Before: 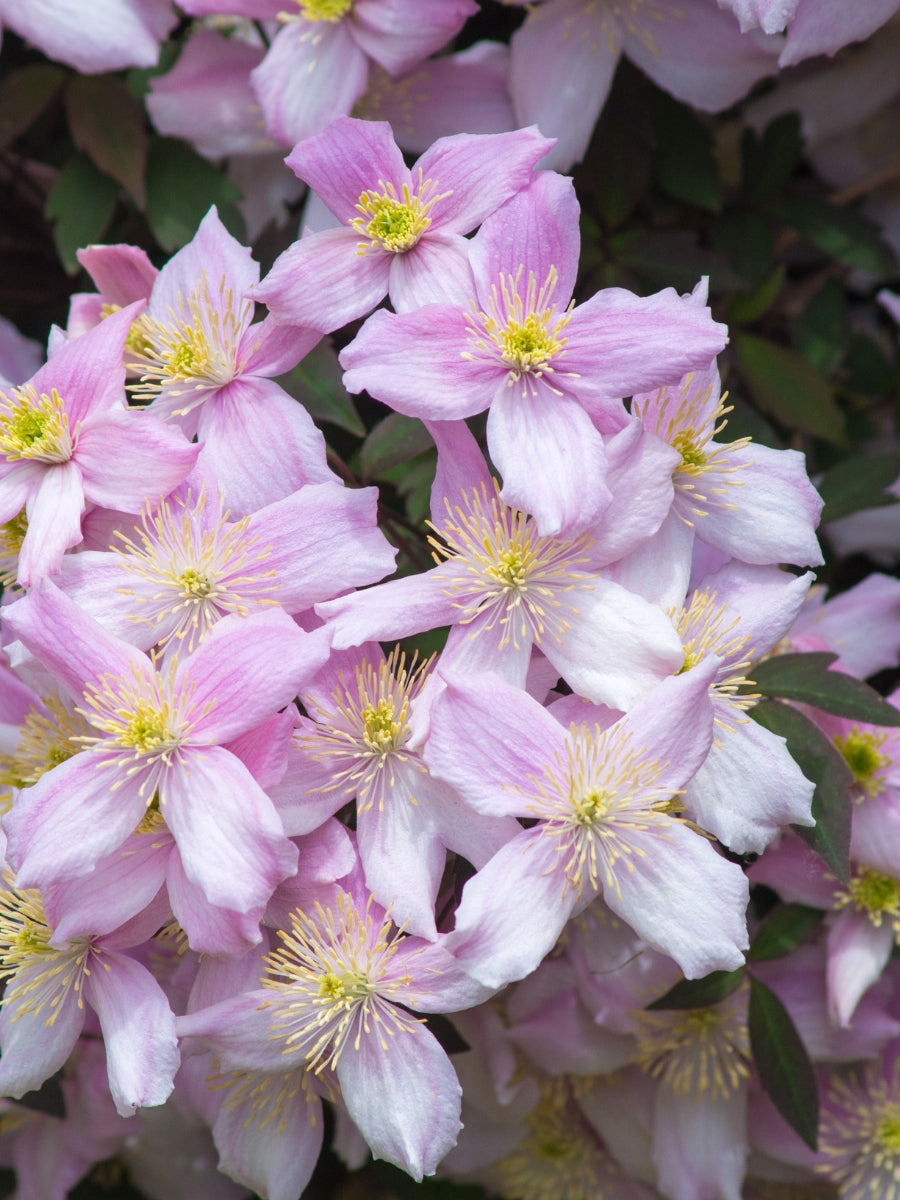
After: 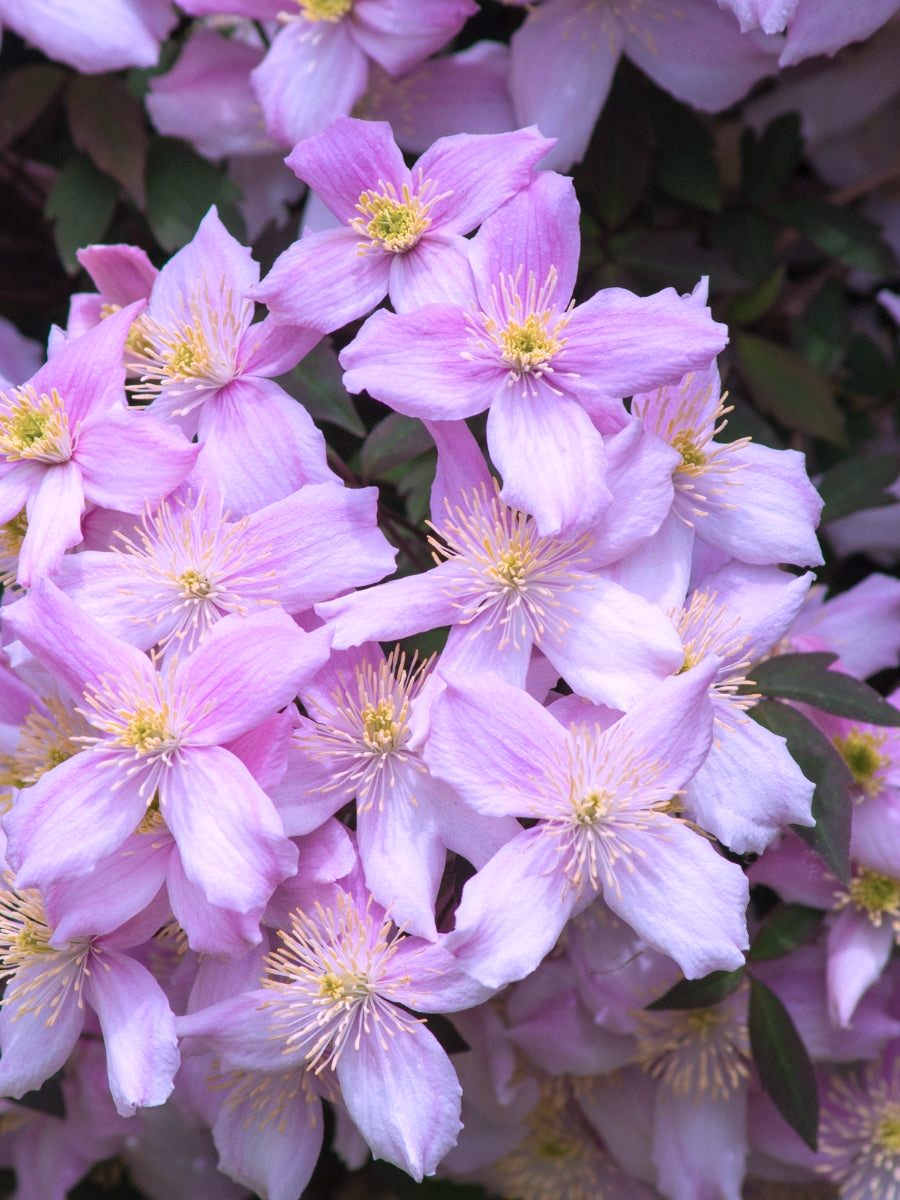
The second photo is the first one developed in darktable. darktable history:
color correction: highlights a* 15.04, highlights b* -25.75
